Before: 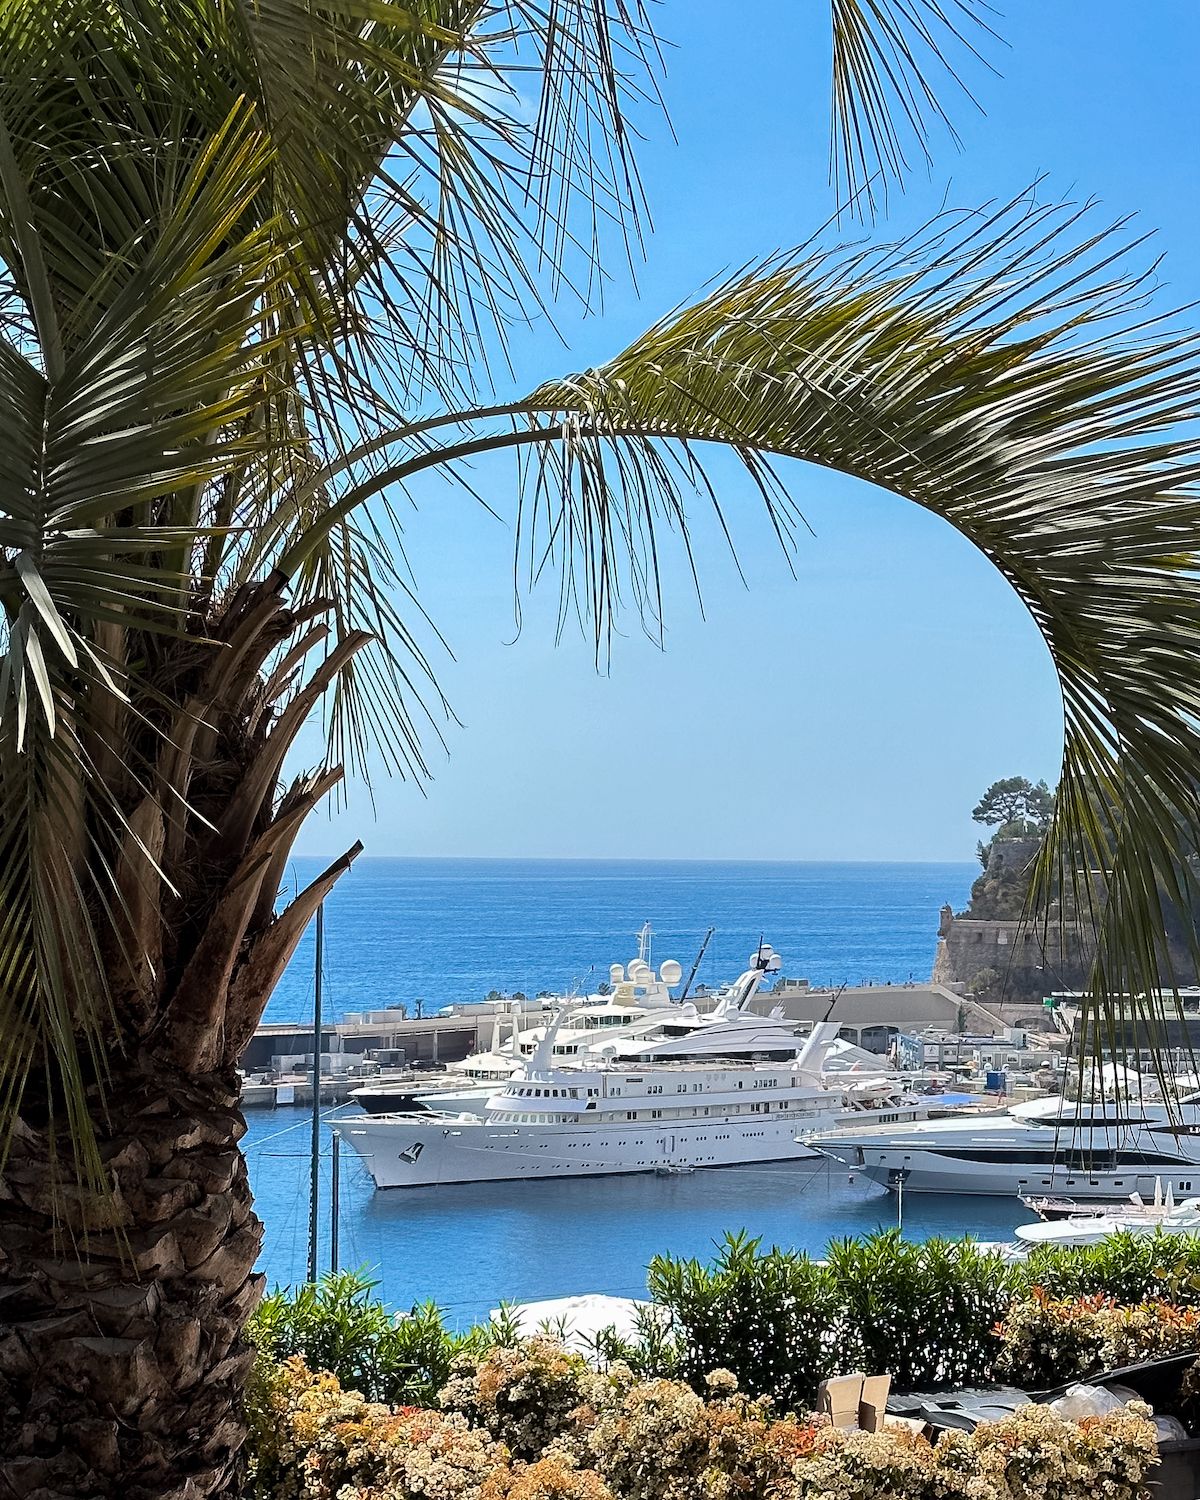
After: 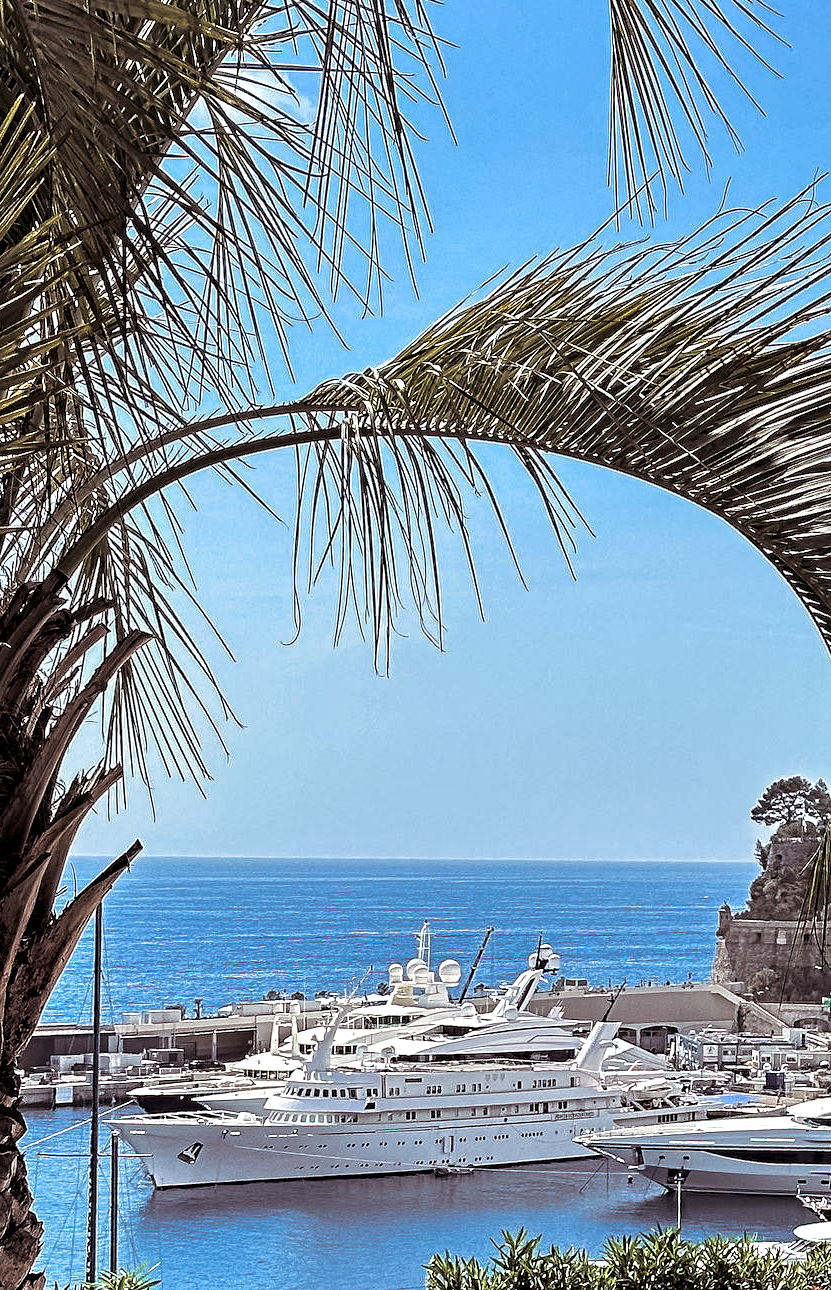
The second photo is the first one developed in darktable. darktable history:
split-toning: shadows › saturation 0.24, highlights › hue 54°, highlights › saturation 0.24
crop: left 18.479%, right 12.2%, bottom 13.971%
contrast equalizer: octaves 7, y [[0.5, 0.542, 0.583, 0.625, 0.667, 0.708], [0.5 ×6], [0.5 ×6], [0 ×6], [0 ×6]]
